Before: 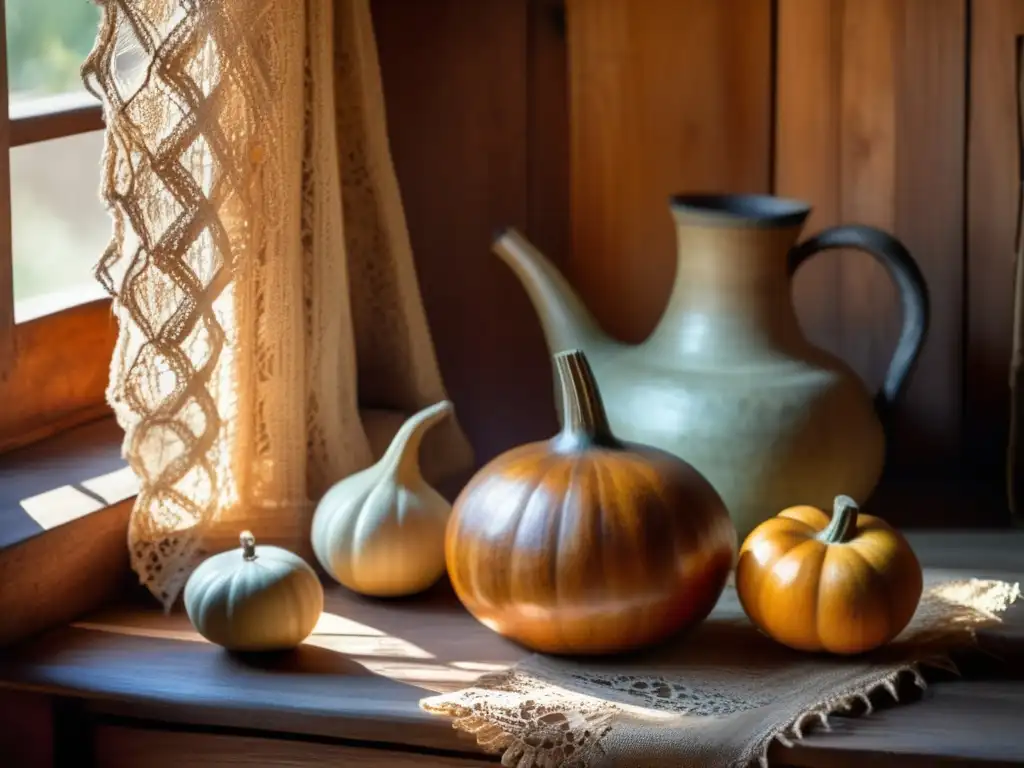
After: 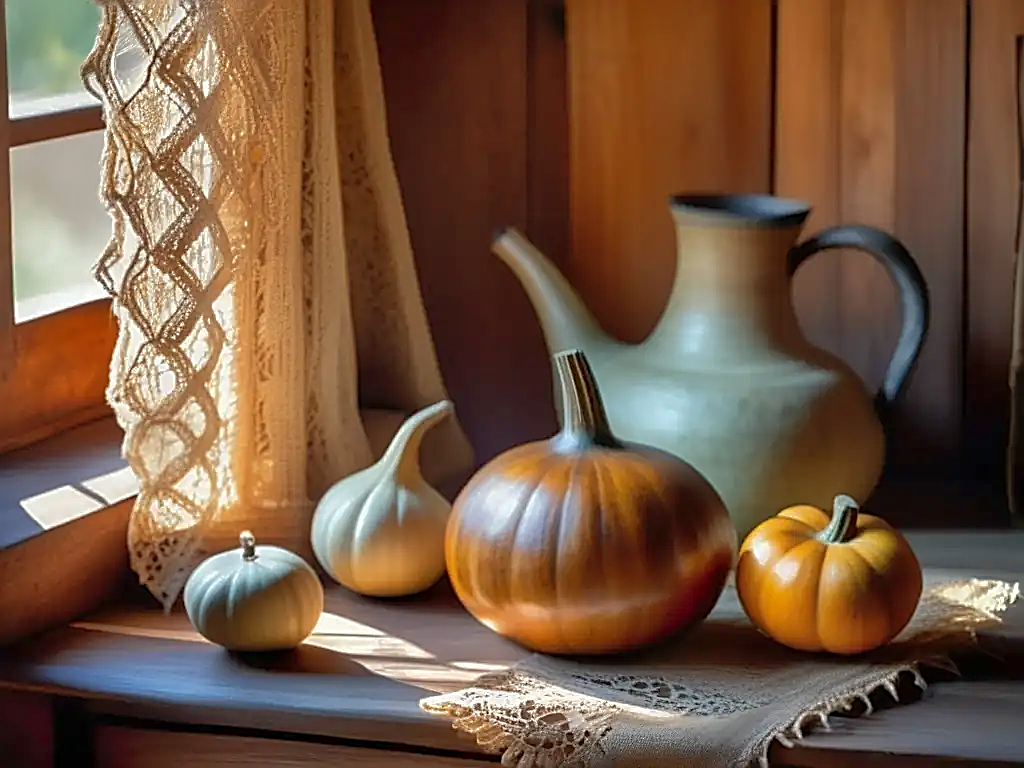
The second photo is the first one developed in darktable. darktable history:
shadows and highlights: highlights -60
sharpen: amount 1
